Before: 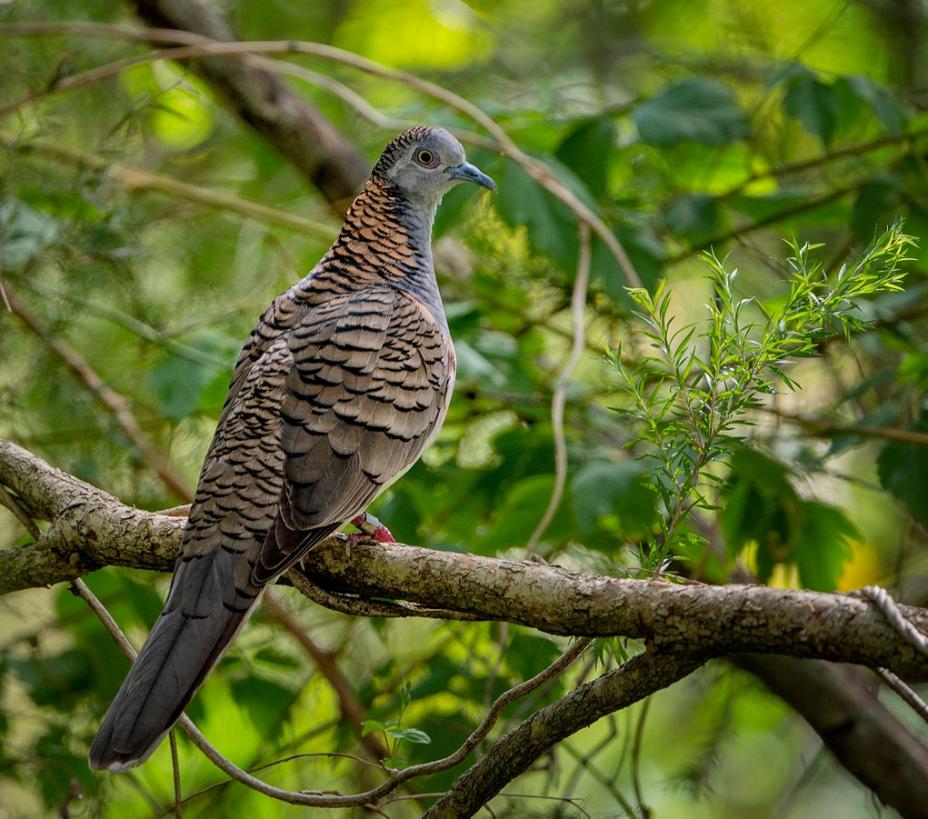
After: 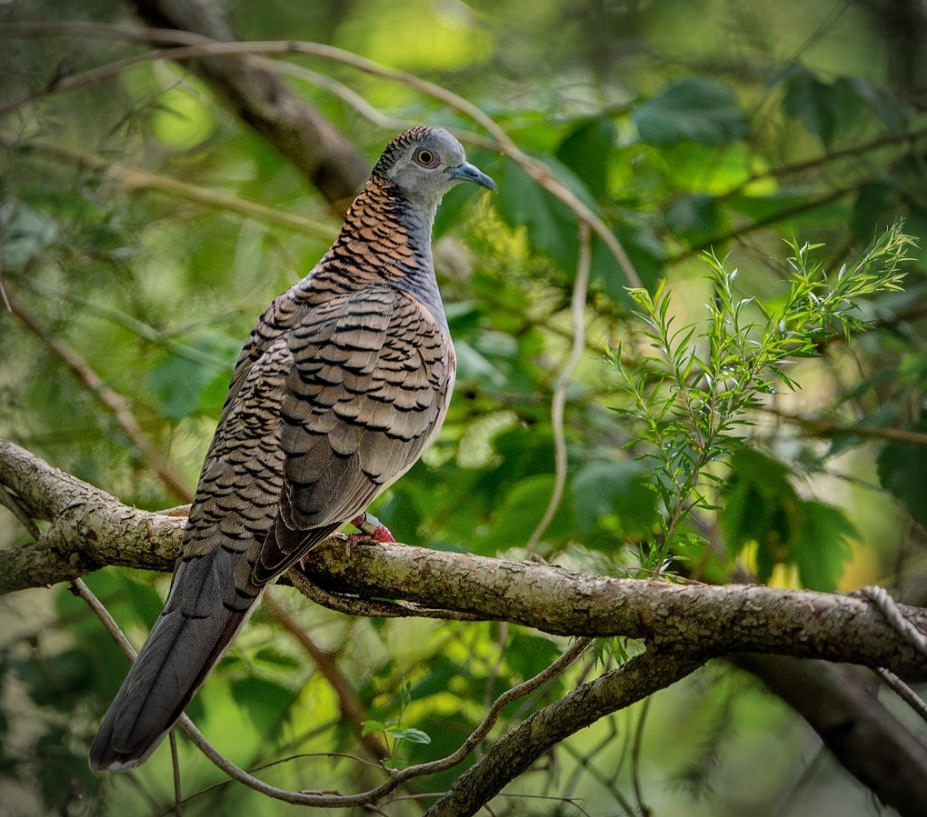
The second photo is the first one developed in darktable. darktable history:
crop: top 0.055%, bottom 0.159%
vignetting: brightness -0.533, saturation -0.511, automatic ratio true, unbound false
shadows and highlights: soften with gaussian
